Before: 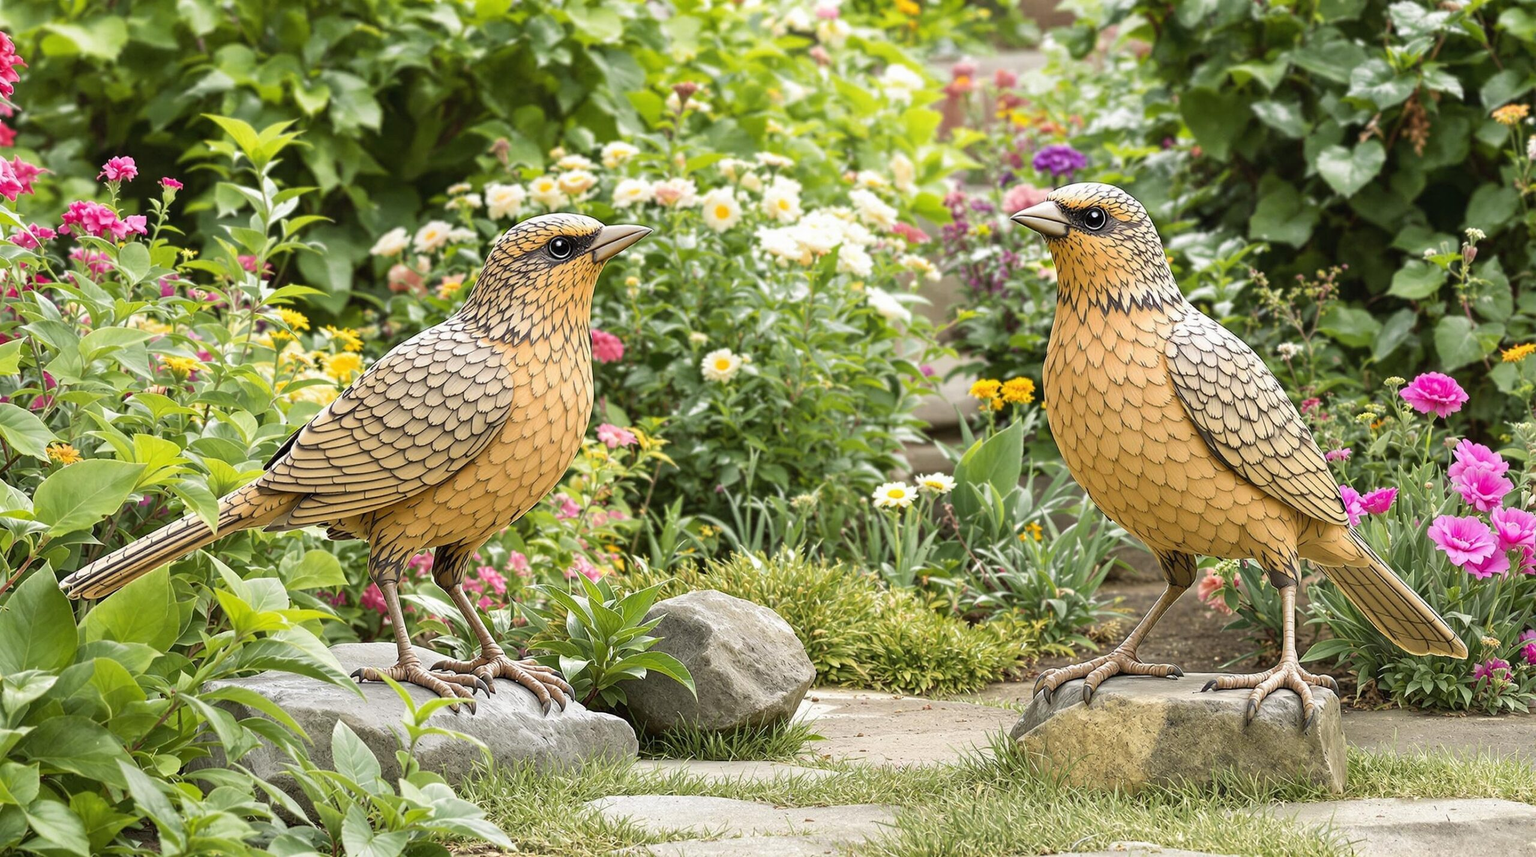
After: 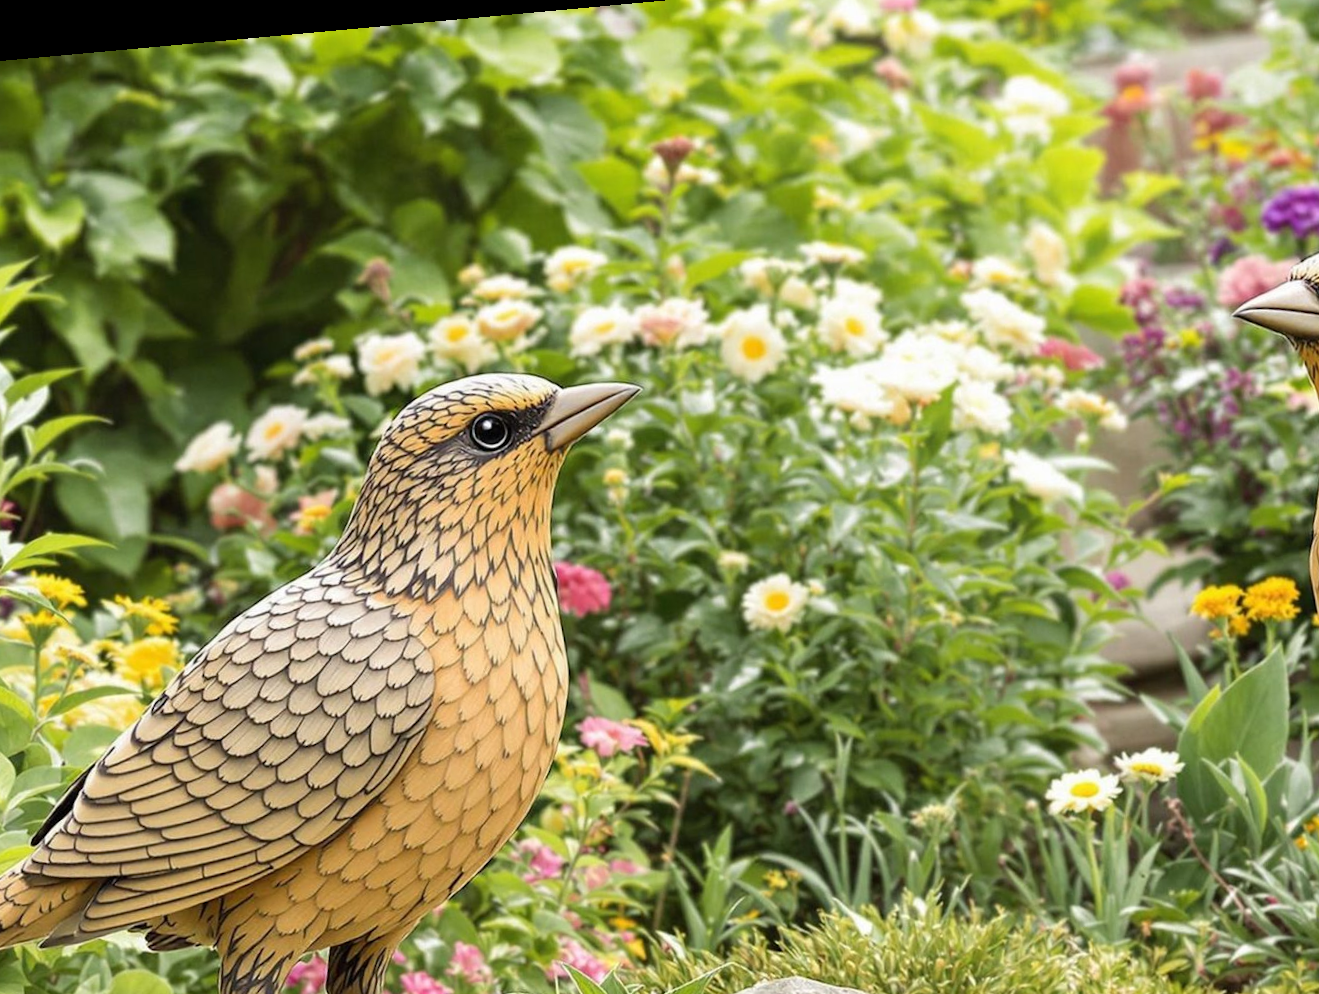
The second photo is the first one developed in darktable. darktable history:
crop: left 17.835%, top 7.675%, right 32.881%, bottom 32.213%
rotate and perspective: rotation -5.2°, automatic cropping off
